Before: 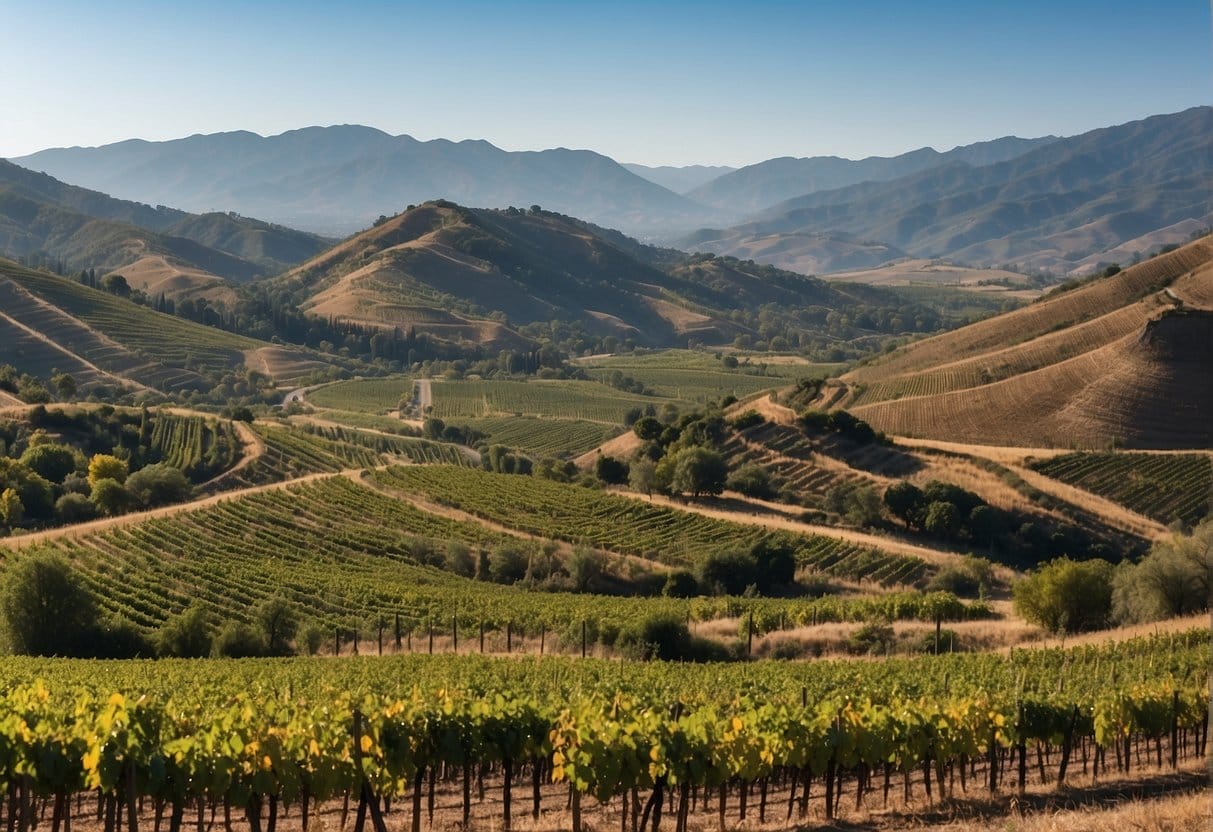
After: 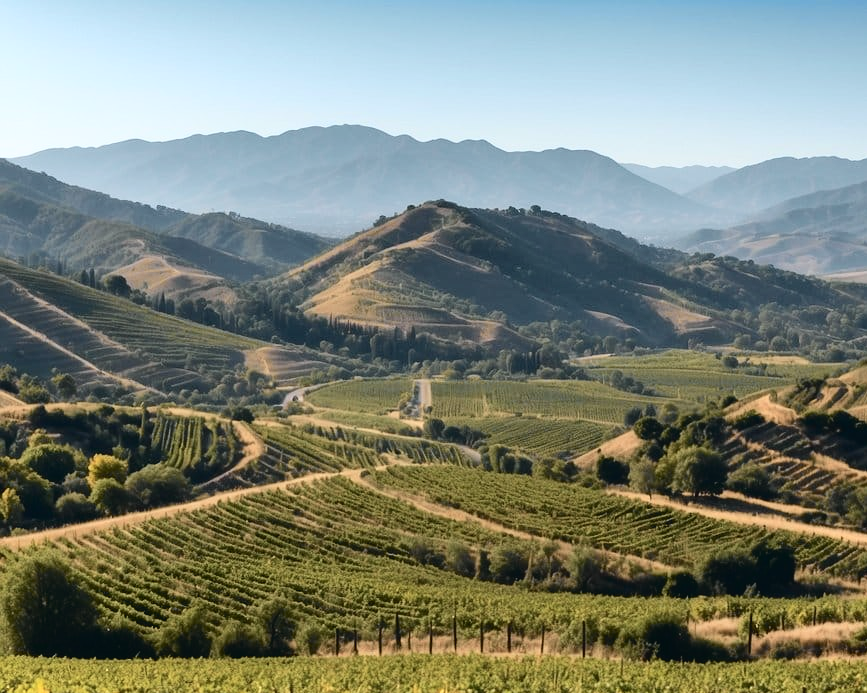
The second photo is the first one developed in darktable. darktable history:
tone curve: curves: ch0 [(0, 0.023) (0.087, 0.065) (0.184, 0.168) (0.45, 0.54) (0.57, 0.683) (0.722, 0.825) (0.877, 0.948) (1, 1)]; ch1 [(0, 0) (0.388, 0.369) (0.44, 0.44) (0.489, 0.481) (0.534, 0.528) (0.657, 0.655) (1, 1)]; ch2 [(0, 0) (0.353, 0.317) (0.408, 0.427) (0.472, 0.46) (0.5, 0.488) (0.537, 0.518) (0.576, 0.592) (0.625, 0.631) (1, 1)], color space Lab, independent channels, preserve colors none
crop: right 28.496%, bottom 16.637%
